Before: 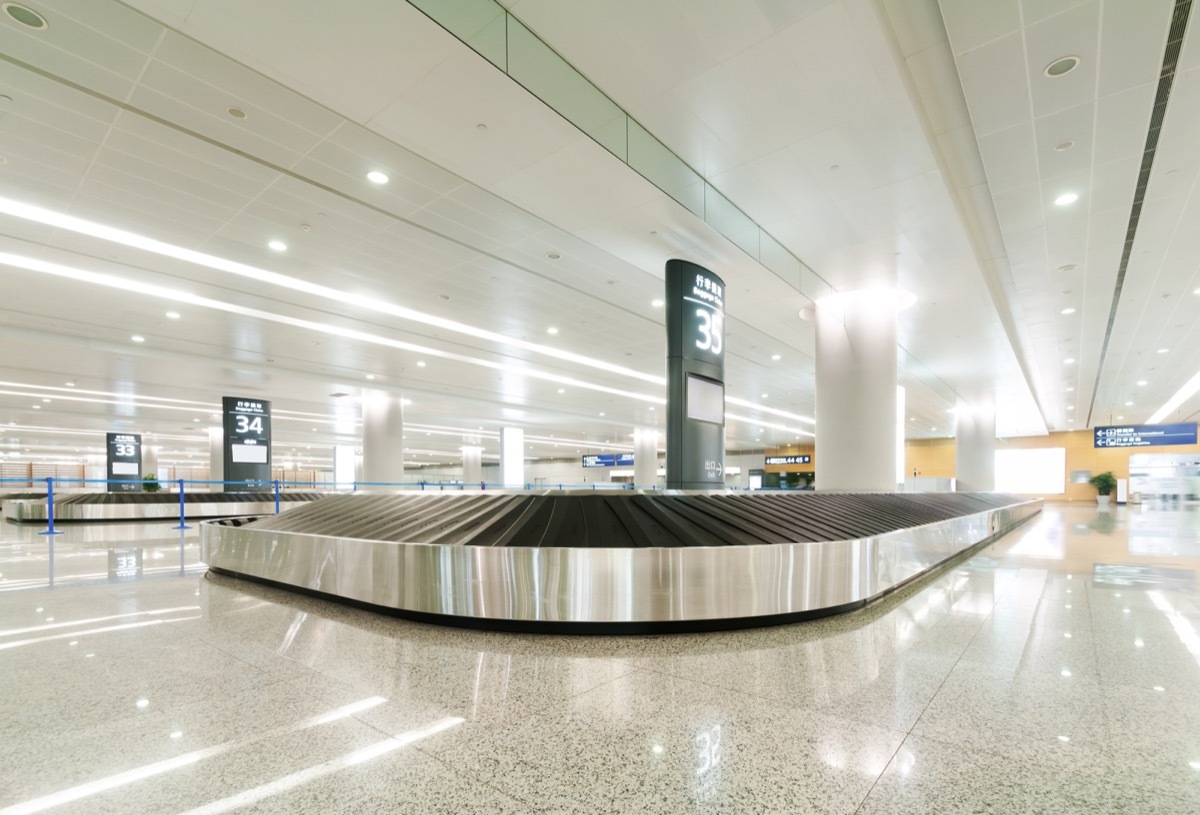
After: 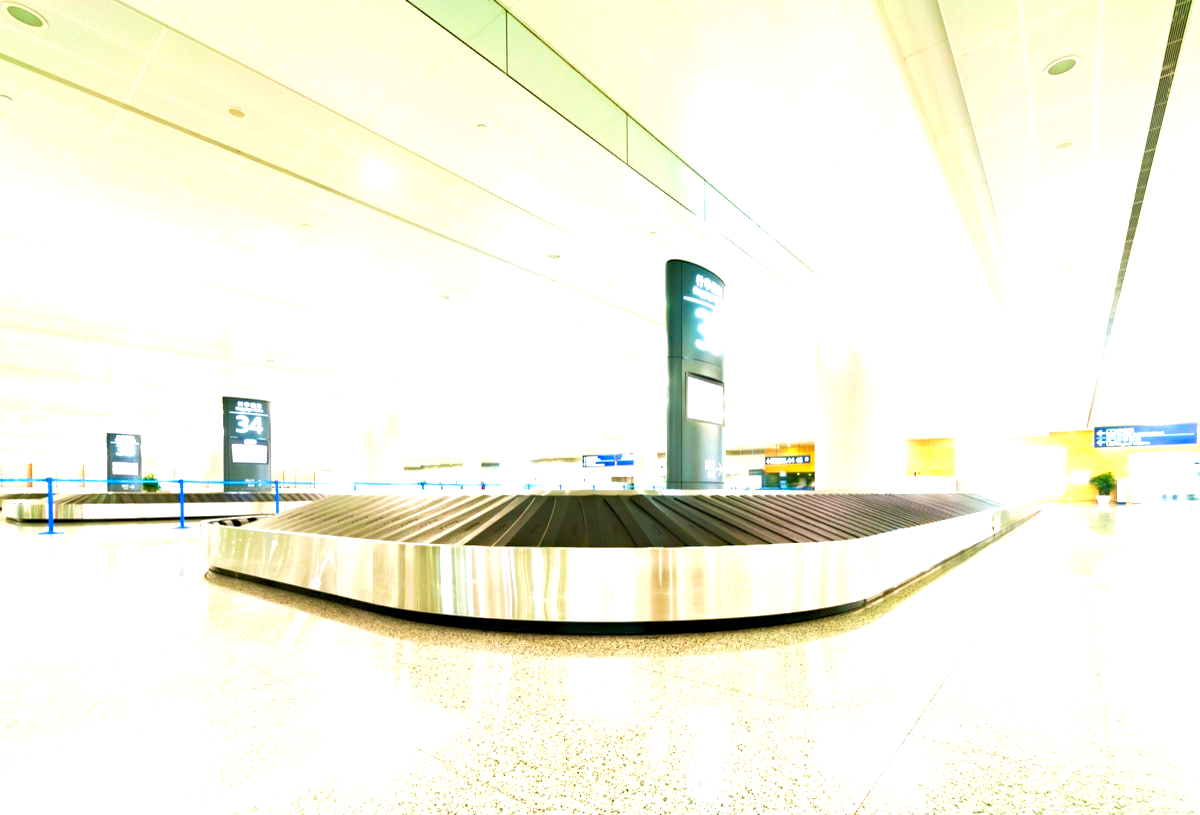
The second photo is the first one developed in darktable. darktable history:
color balance rgb: highlights gain › chroma 0.165%, highlights gain › hue 332.91°, perceptual saturation grading › global saturation 37.099%, perceptual saturation grading › shadows 35.263%, global vibrance 20%
exposure: black level correction 0, exposure 1.399 EV, compensate exposure bias true, compensate highlight preservation false
haze removal: compatibility mode true, adaptive false
velvia: on, module defaults
